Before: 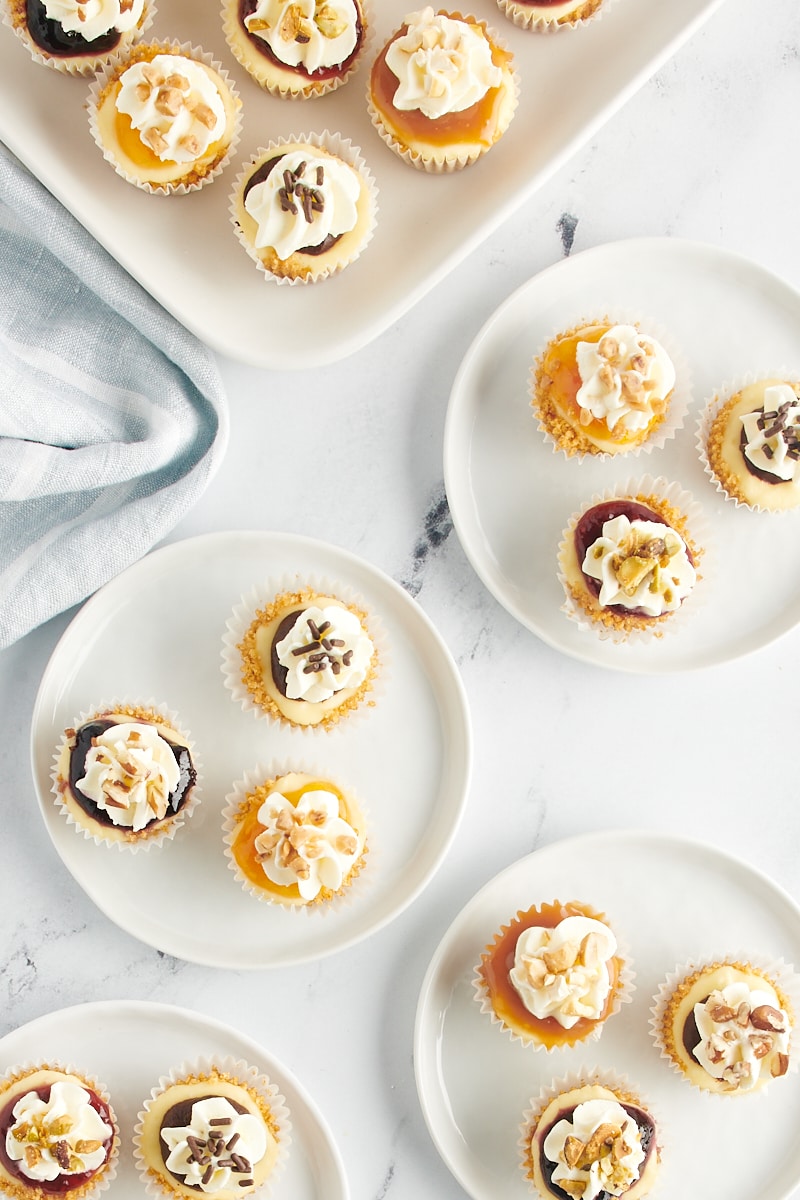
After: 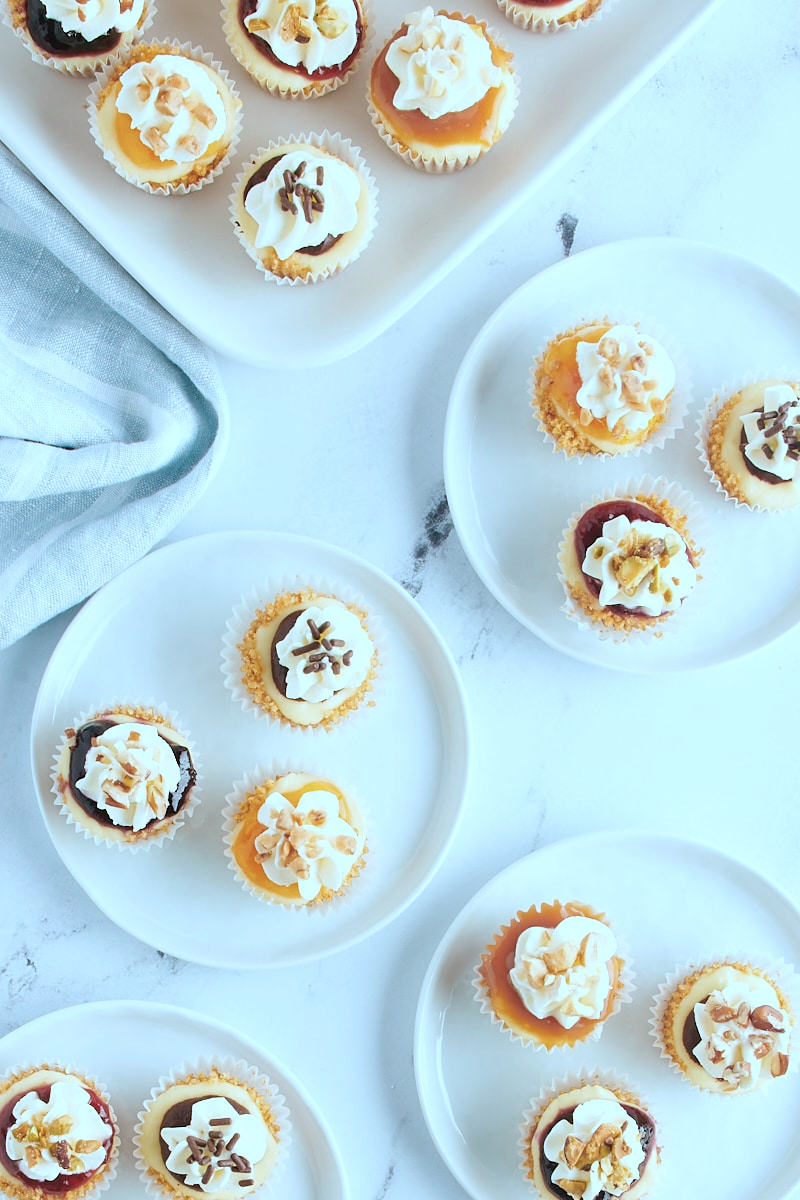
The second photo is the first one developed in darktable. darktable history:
color correction: highlights a* -9.78, highlights b* -21.7
